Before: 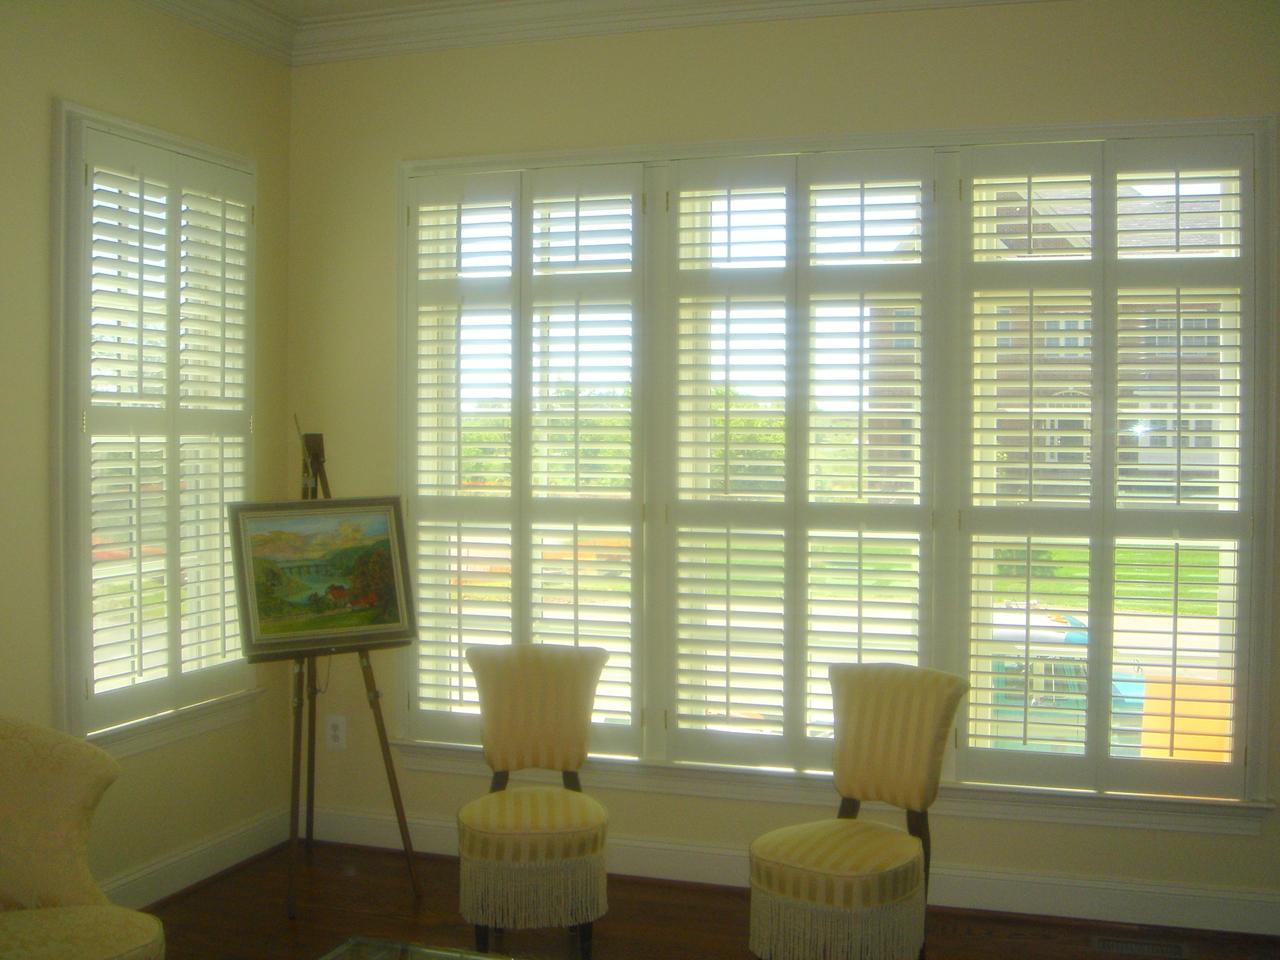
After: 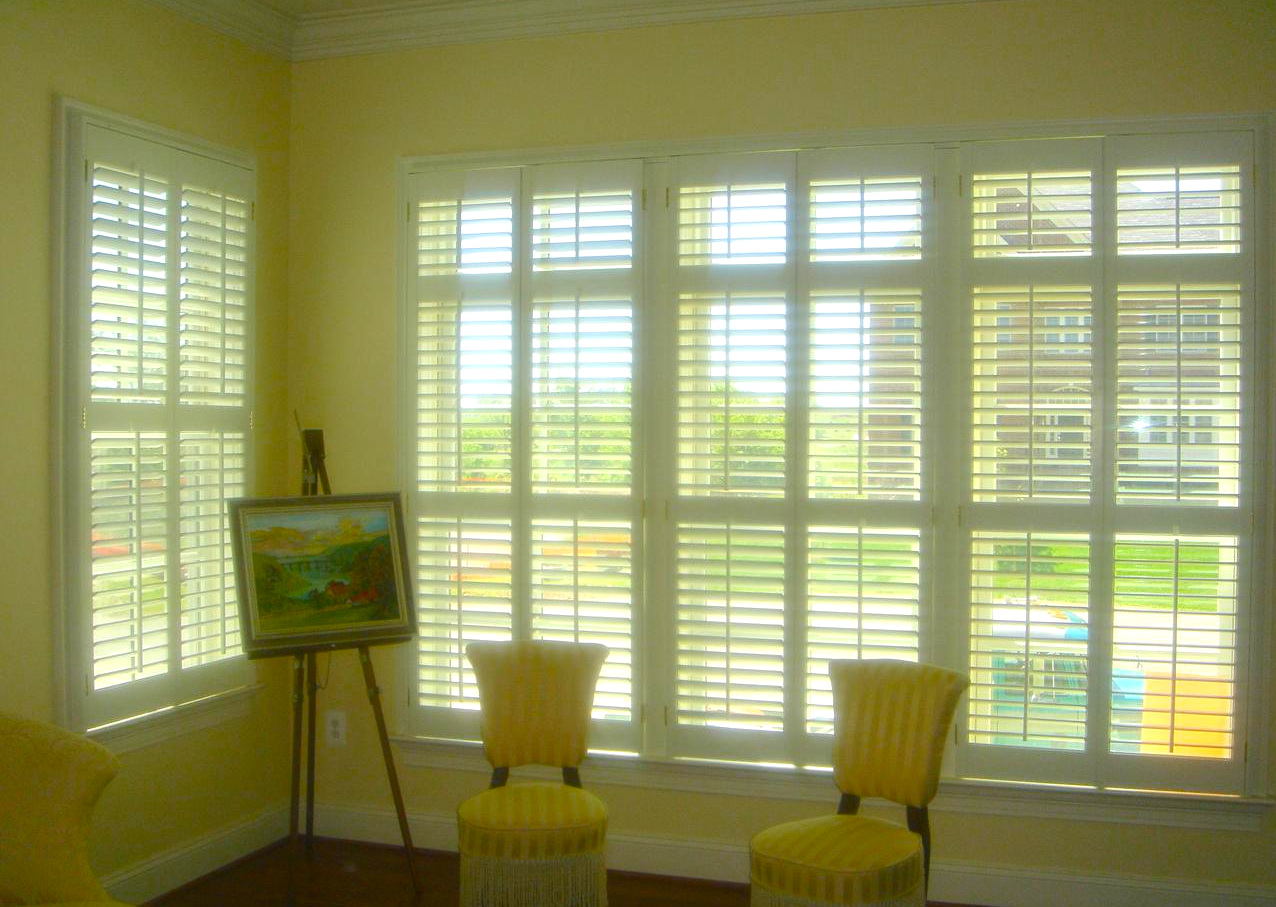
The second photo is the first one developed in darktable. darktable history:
color balance rgb: linear chroma grading › shadows 16%, perceptual saturation grading › global saturation 8%, perceptual saturation grading › shadows 4%, perceptual brilliance grading › global brilliance 2%, perceptual brilliance grading › highlights 8%, perceptual brilliance grading › shadows -4%, global vibrance 16%, saturation formula JzAzBz (2021)
crop: top 0.448%, right 0.264%, bottom 5.045%
